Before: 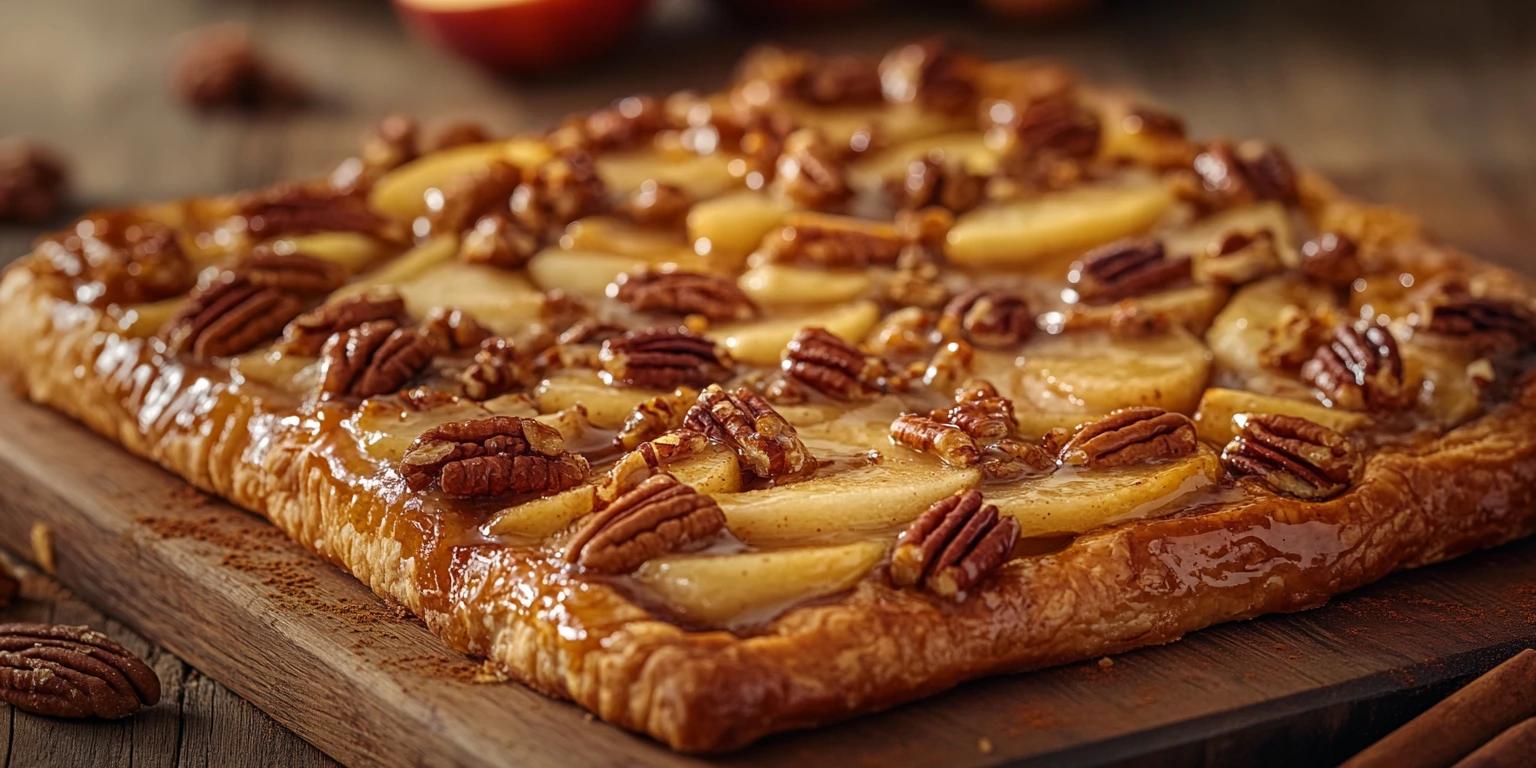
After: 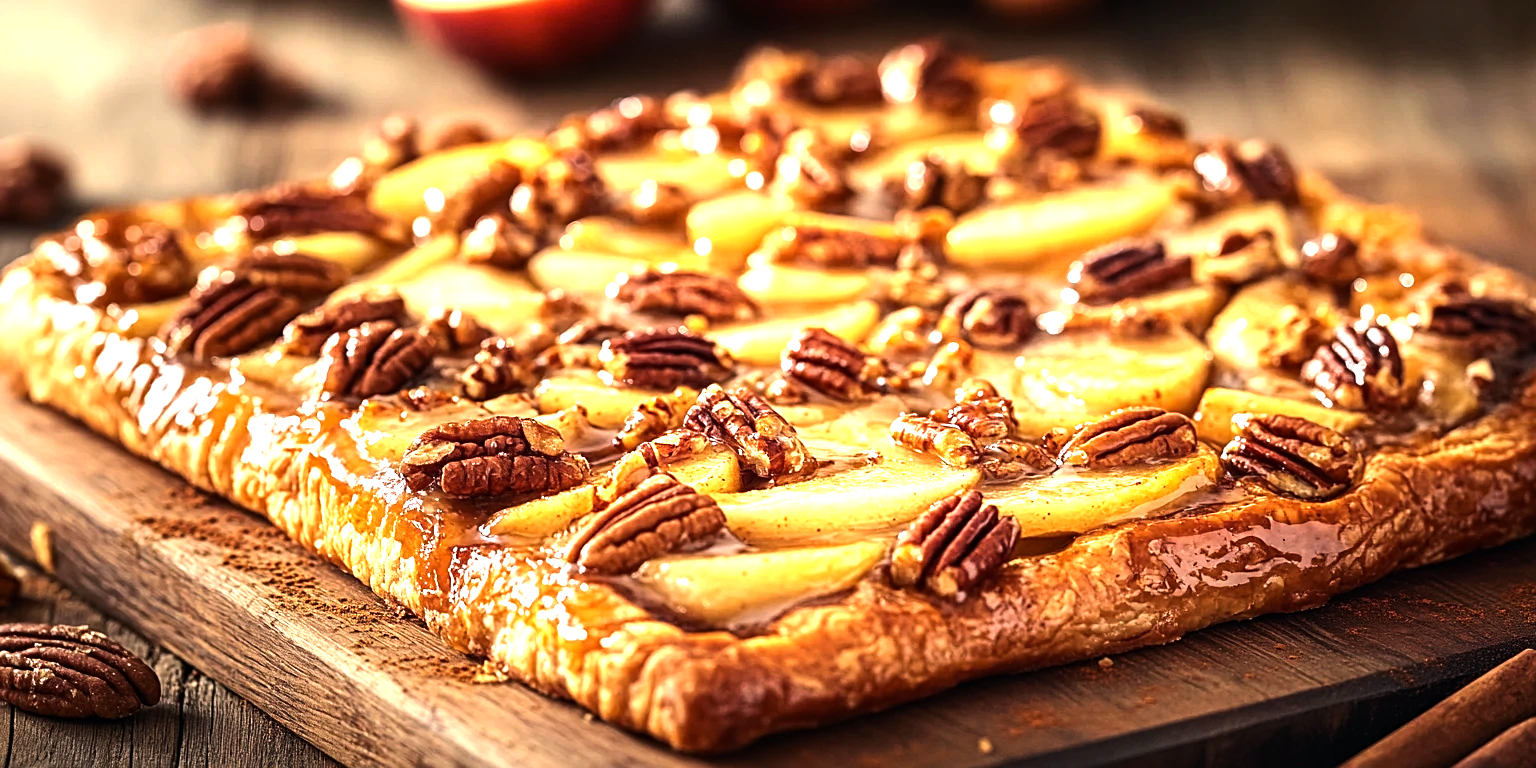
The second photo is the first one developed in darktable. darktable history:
exposure: exposure 1.001 EV, compensate exposure bias true, compensate highlight preservation false
tone equalizer: -8 EV -1.08 EV, -7 EV -1.01 EV, -6 EV -0.889 EV, -5 EV -0.541 EV, -3 EV 0.603 EV, -2 EV 0.84 EV, -1 EV 1 EV, +0 EV 1.07 EV, edges refinement/feathering 500, mask exposure compensation -1.57 EV, preserve details no
sharpen: amount 0.217
